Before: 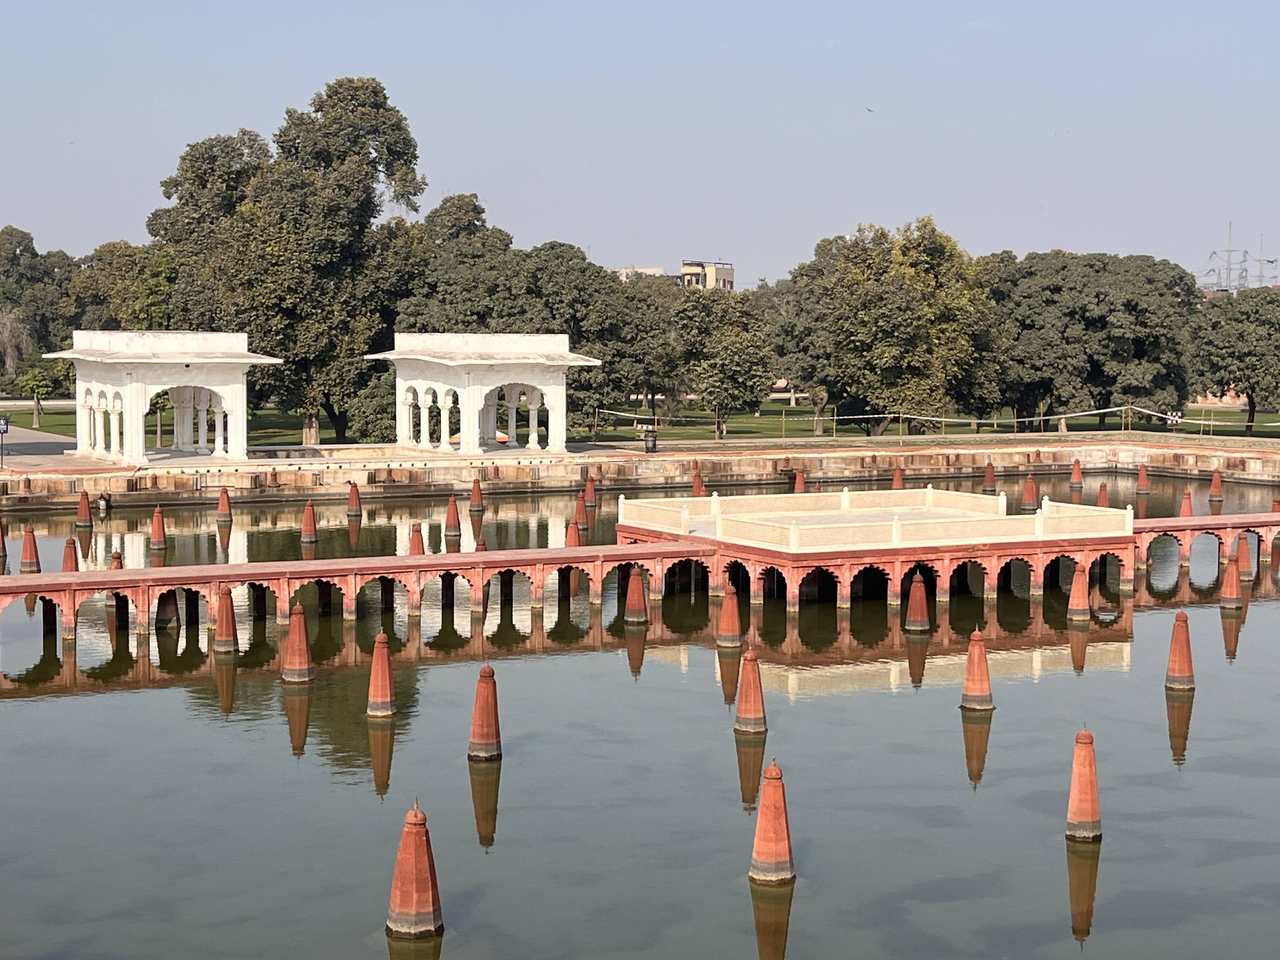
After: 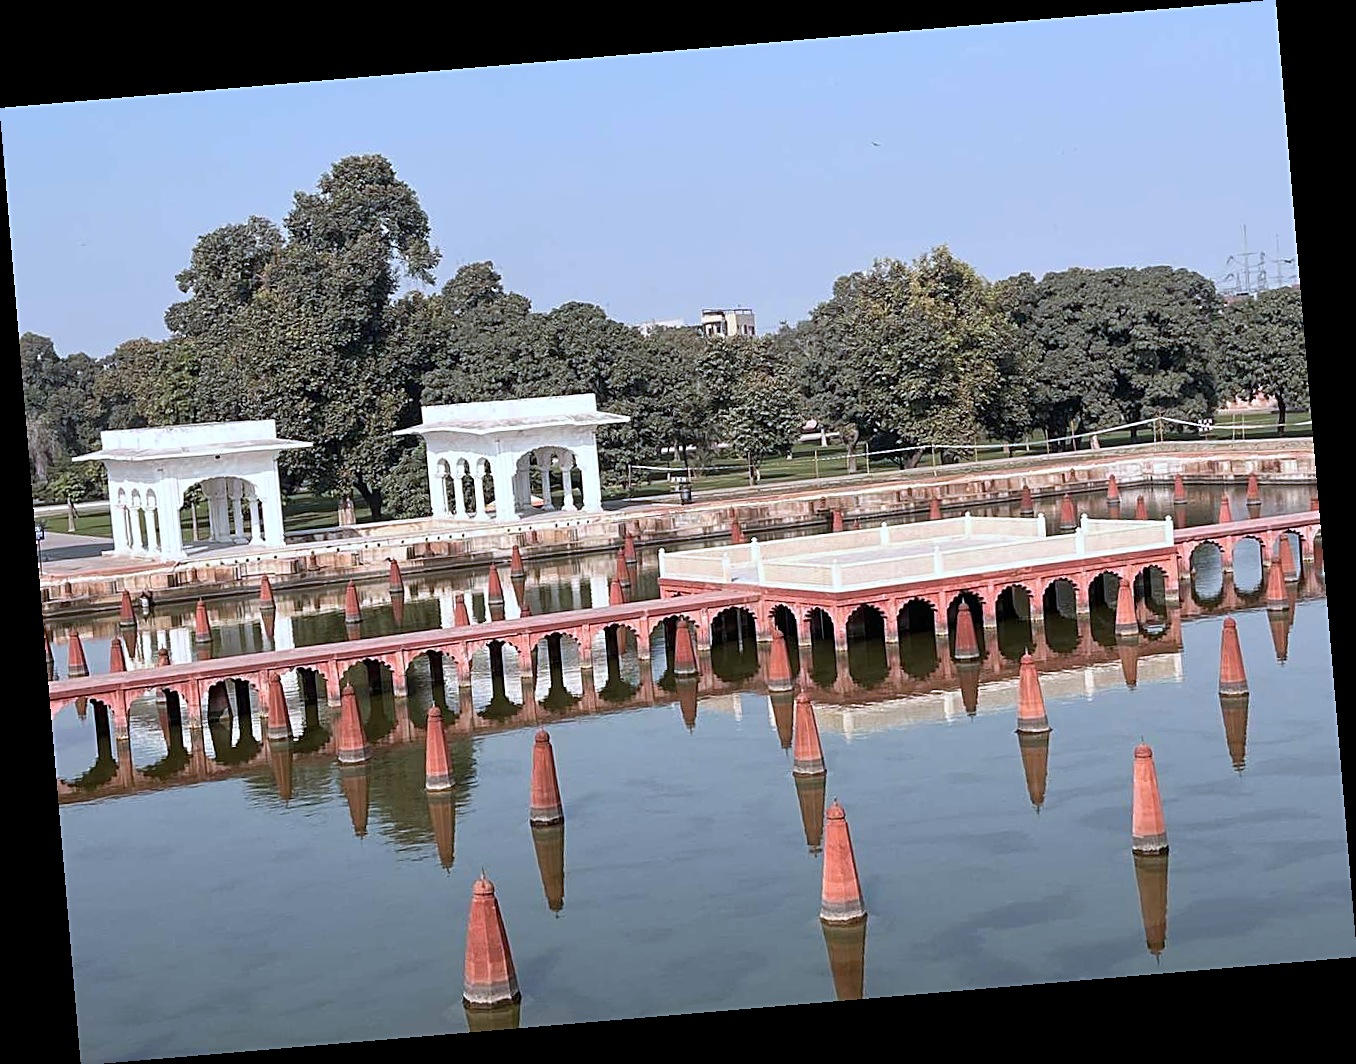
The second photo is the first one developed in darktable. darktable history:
rotate and perspective: rotation -4.86°, automatic cropping off
exposure: exposure 0.014 EV, compensate highlight preservation false
color correction: highlights a* -2.24, highlights b* -18.1
sharpen: on, module defaults
